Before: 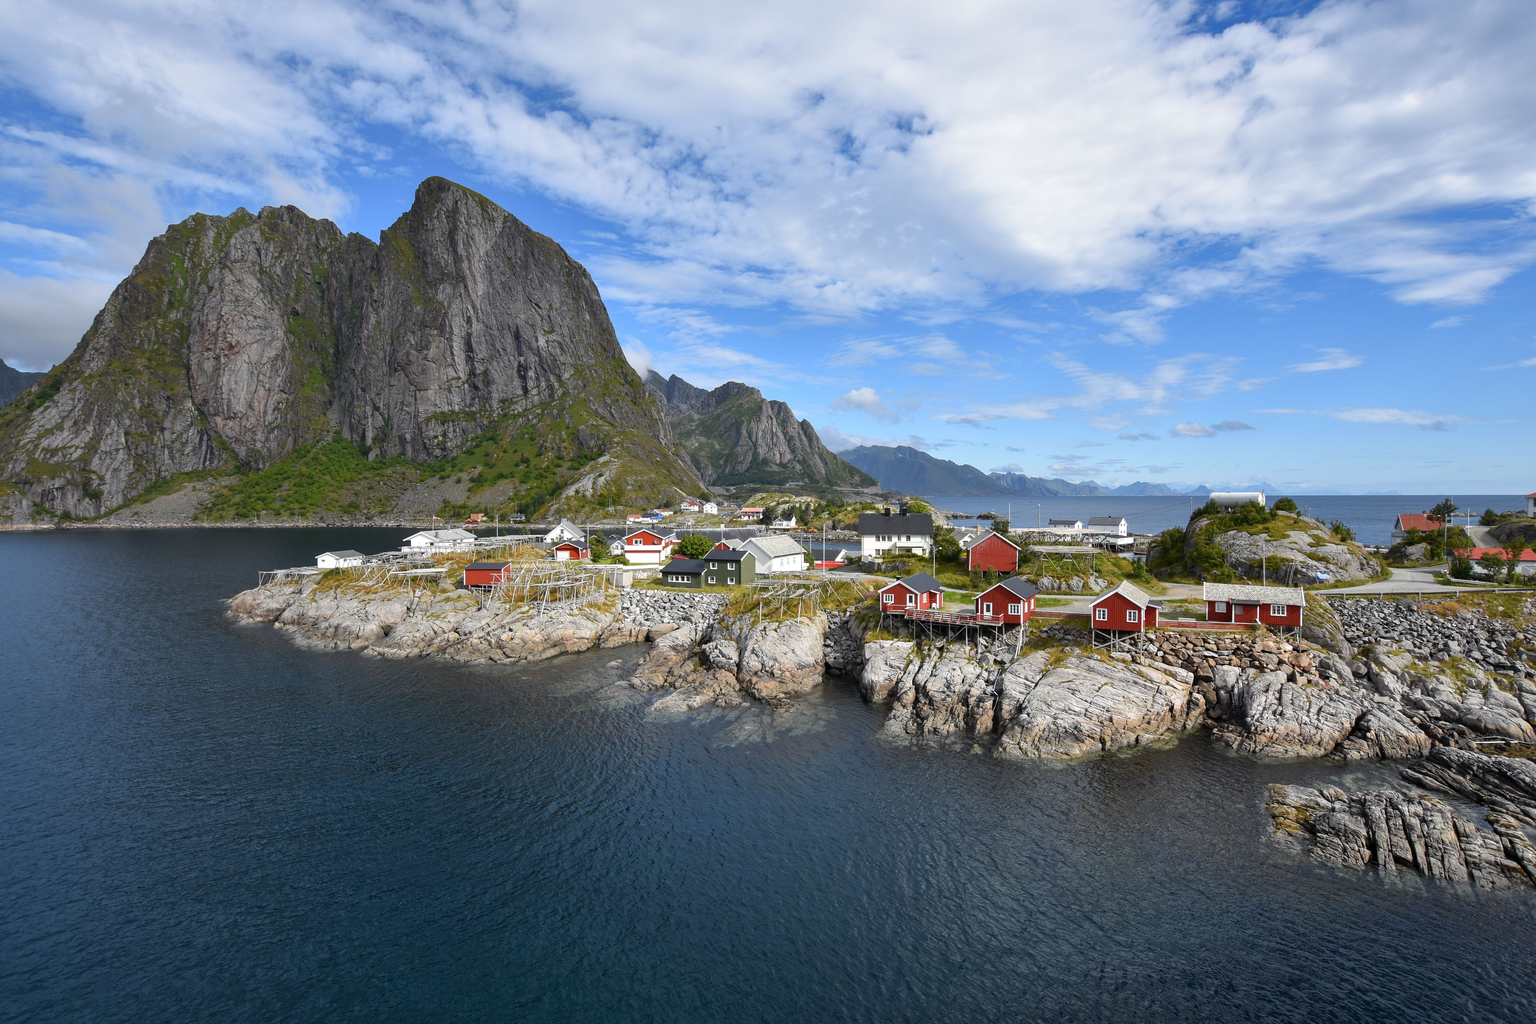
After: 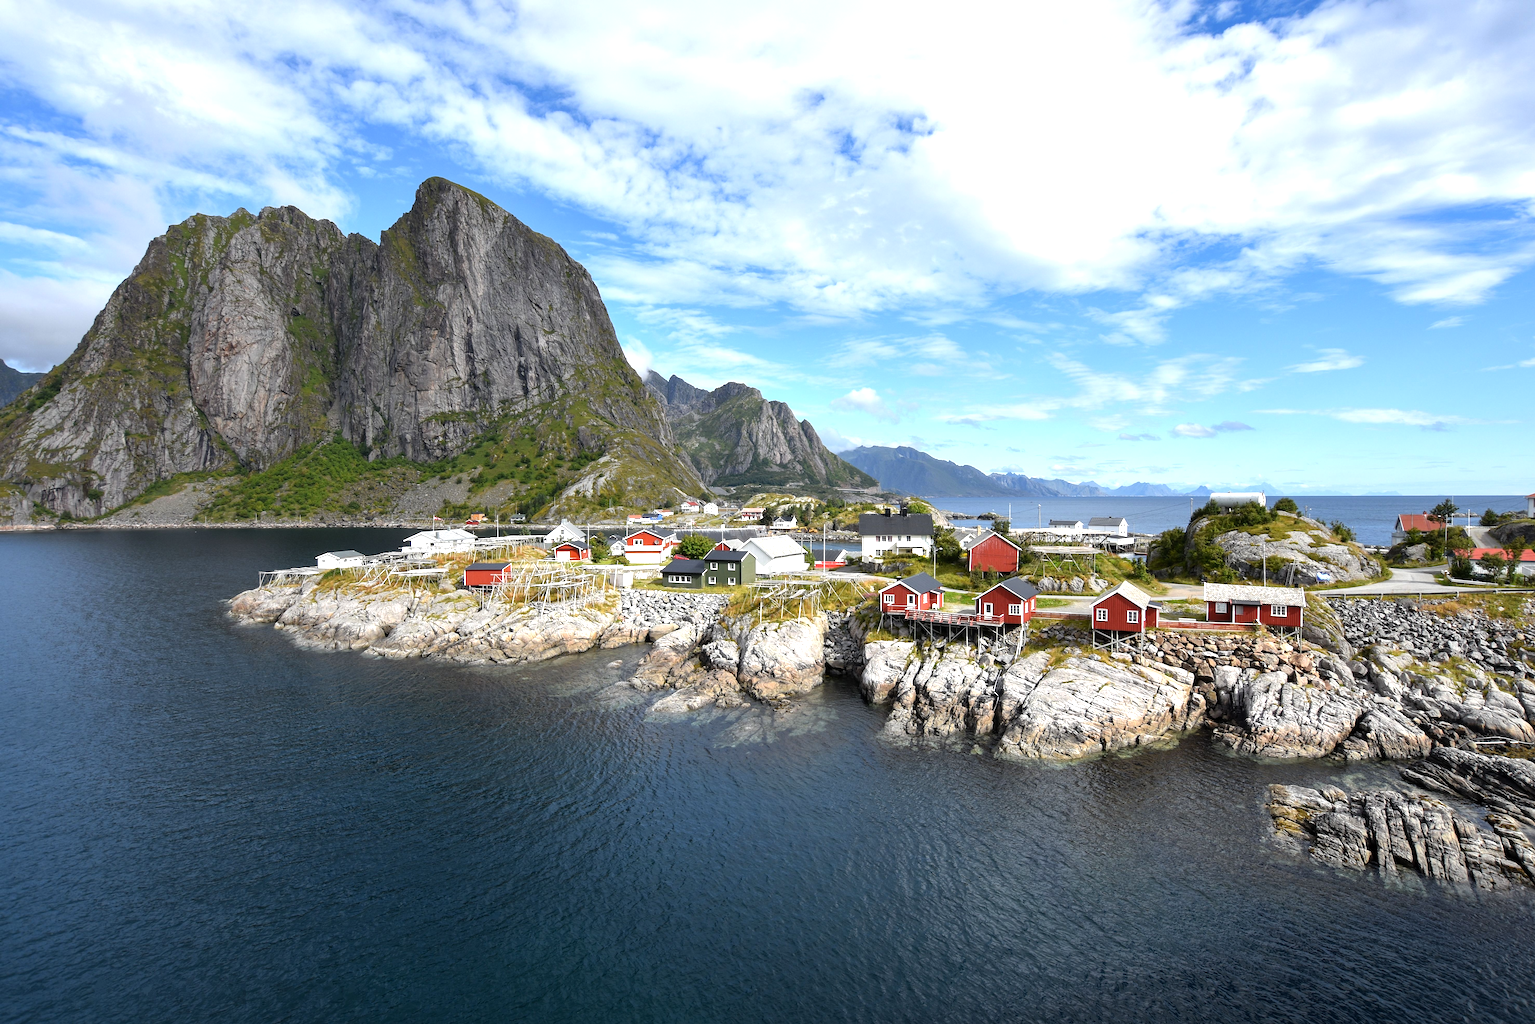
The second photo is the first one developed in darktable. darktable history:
tone equalizer: -8 EV -0.749 EV, -7 EV -0.735 EV, -6 EV -0.569 EV, -5 EV -0.399 EV, -3 EV 0.371 EV, -2 EV 0.6 EV, -1 EV 0.683 EV, +0 EV 0.745 EV
